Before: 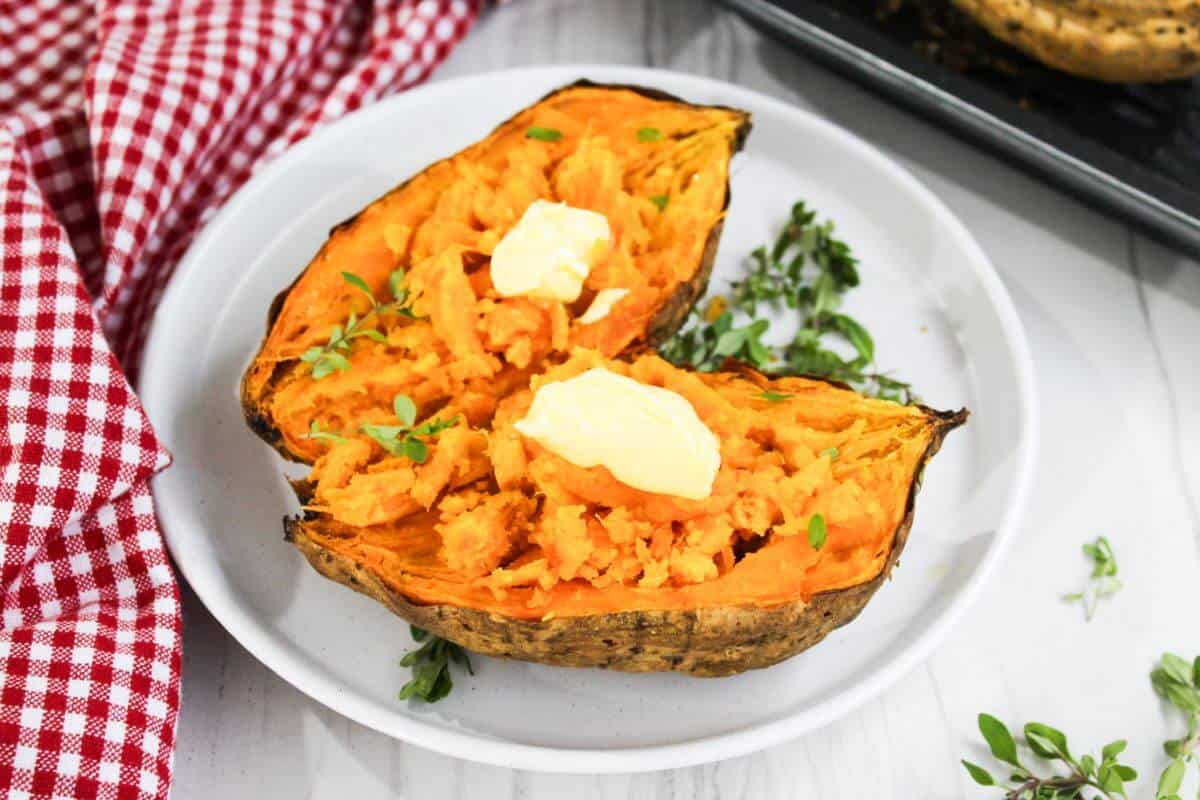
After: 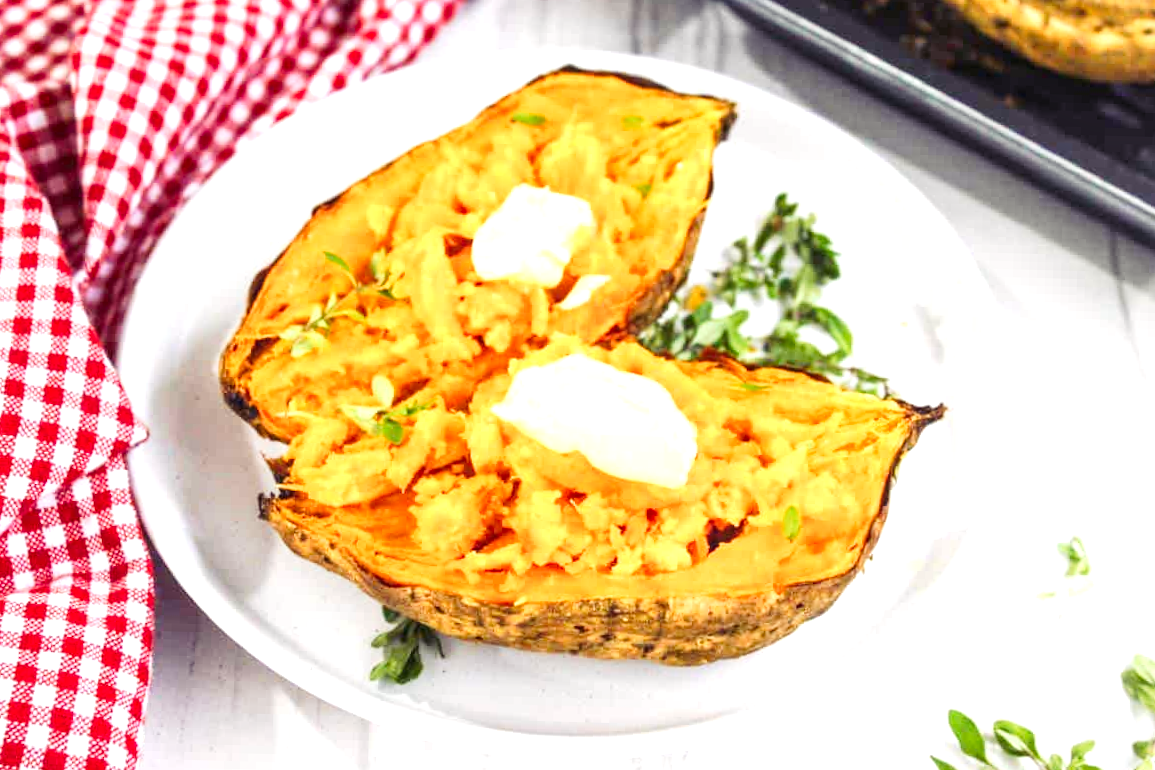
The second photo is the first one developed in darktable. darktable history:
color balance rgb: shadows lift › luminance -21.263%, shadows lift › chroma 8.85%, shadows lift › hue 285.42°, highlights gain › luminance 0.818%, highlights gain › chroma 0.307%, highlights gain › hue 41.61°, perceptual saturation grading › global saturation 0.572%, perceptual saturation grading › mid-tones 11.639%, contrast -10.179%
tone curve: curves: ch0 [(0, 0.009) (0.037, 0.035) (0.131, 0.126) (0.275, 0.28) (0.476, 0.514) (0.617, 0.667) (0.704, 0.759) (0.813, 0.863) (0.911, 0.931) (0.997, 1)]; ch1 [(0, 0) (0.318, 0.271) (0.444, 0.438) (0.493, 0.496) (0.508, 0.5) (0.534, 0.535) (0.57, 0.582) (0.65, 0.664) (0.746, 0.764) (1, 1)]; ch2 [(0, 0) (0.246, 0.24) (0.36, 0.381) (0.415, 0.434) (0.476, 0.492) (0.502, 0.499) (0.522, 0.518) (0.533, 0.534) (0.586, 0.598) (0.634, 0.643) (0.706, 0.717) (0.853, 0.83) (1, 0.951)], preserve colors none
crop and rotate: angle -1.5°
local contrast: on, module defaults
exposure: exposure 1.066 EV, compensate highlight preservation false
